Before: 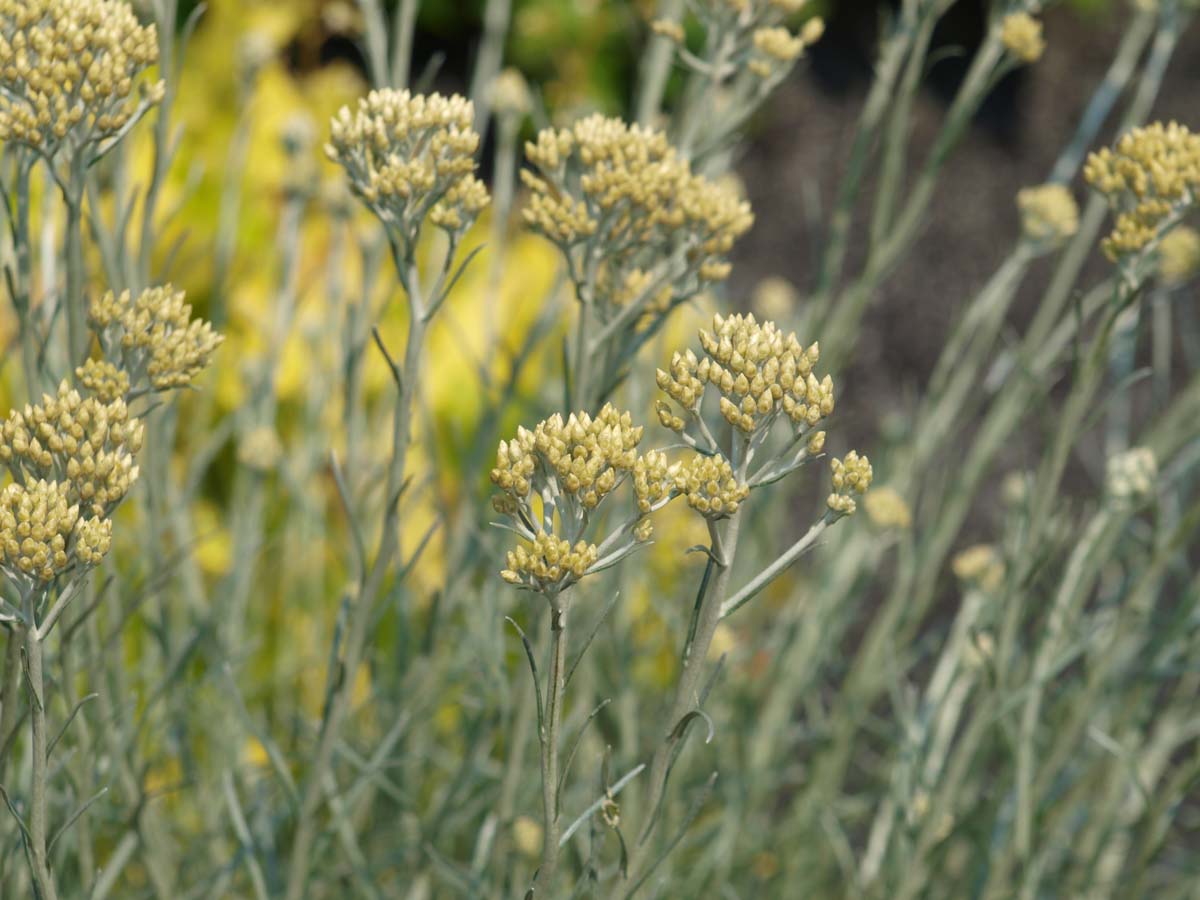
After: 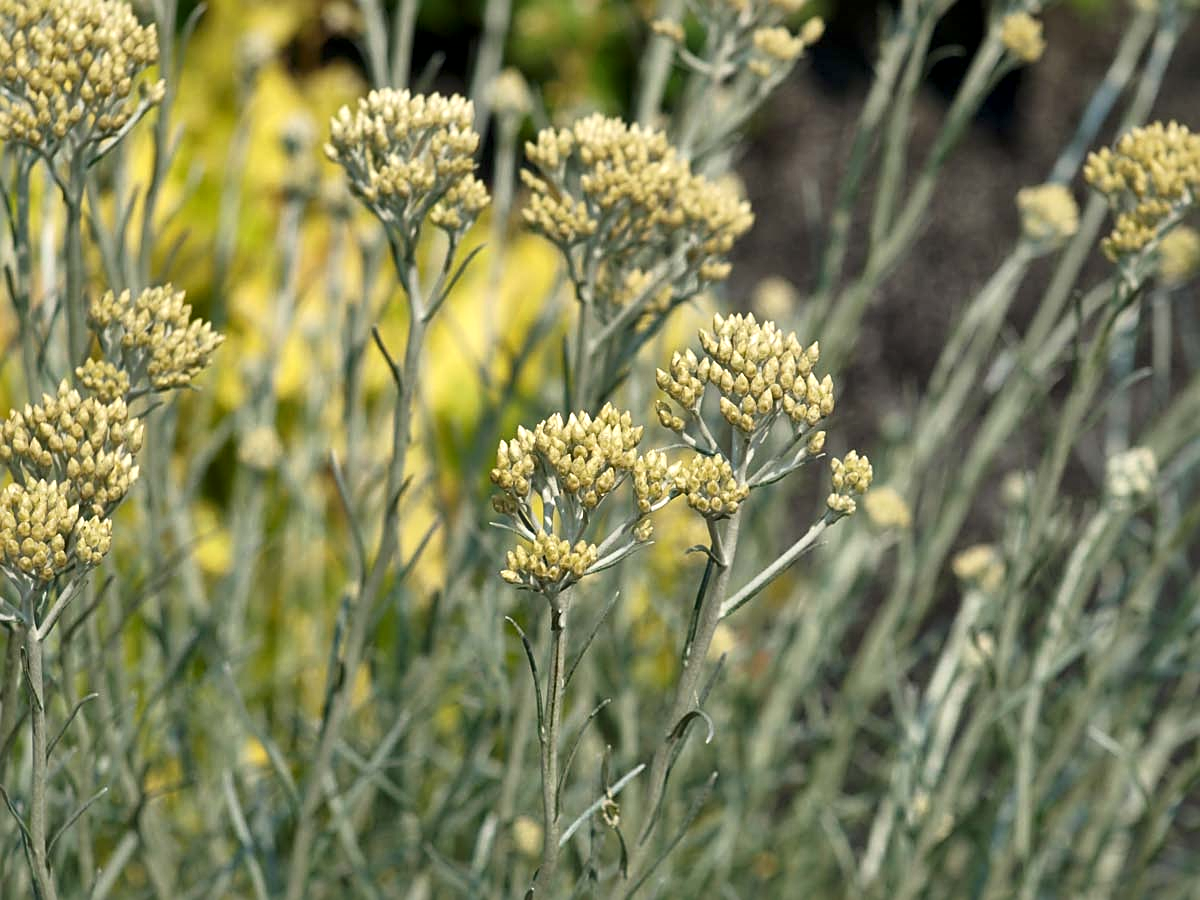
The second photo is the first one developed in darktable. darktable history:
local contrast: mode bilateral grid, contrast 25, coarseness 60, detail 152%, midtone range 0.2
sharpen: on, module defaults
